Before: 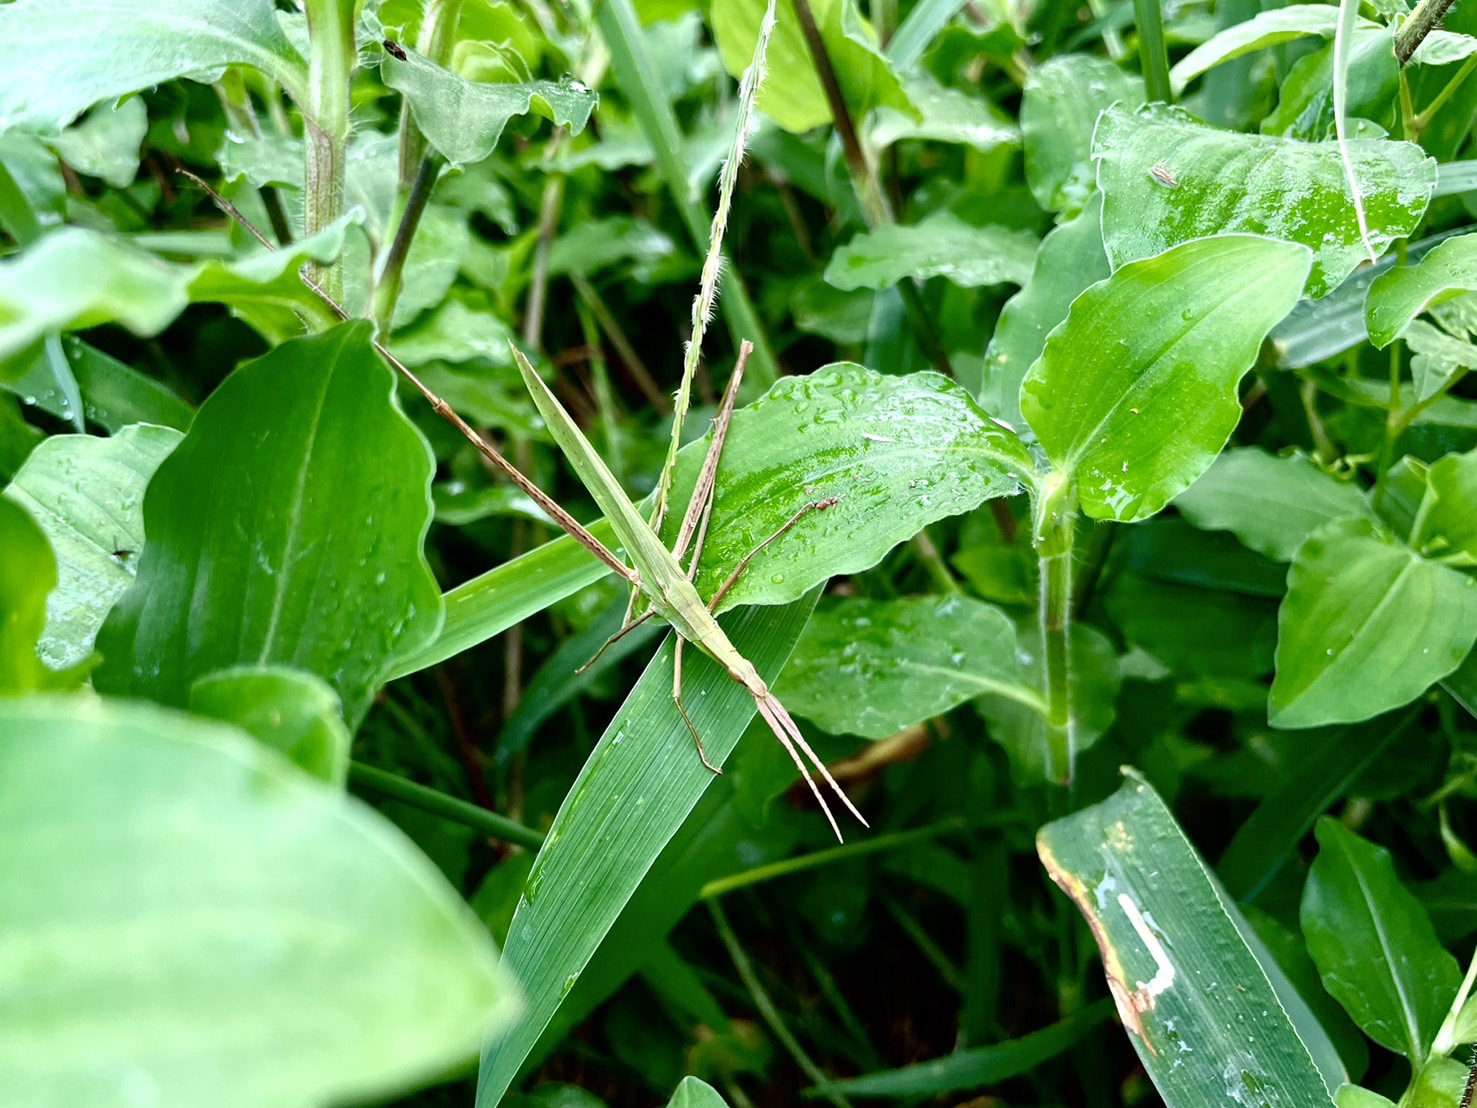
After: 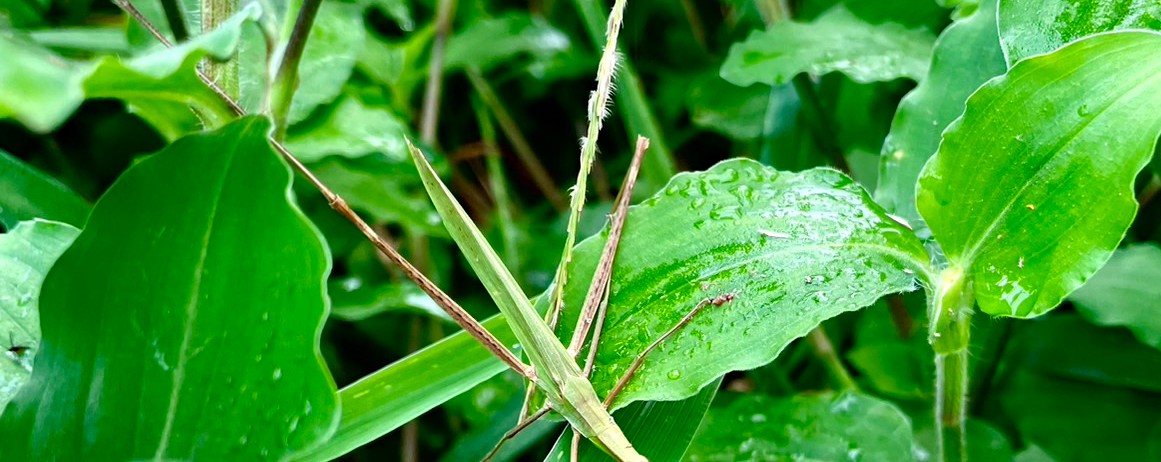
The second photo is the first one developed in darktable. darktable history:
haze removal: compatibility mode true, adaptive false
crop: left 7.082%, top 18.479%, right 14.273%, bottom 39.795%
